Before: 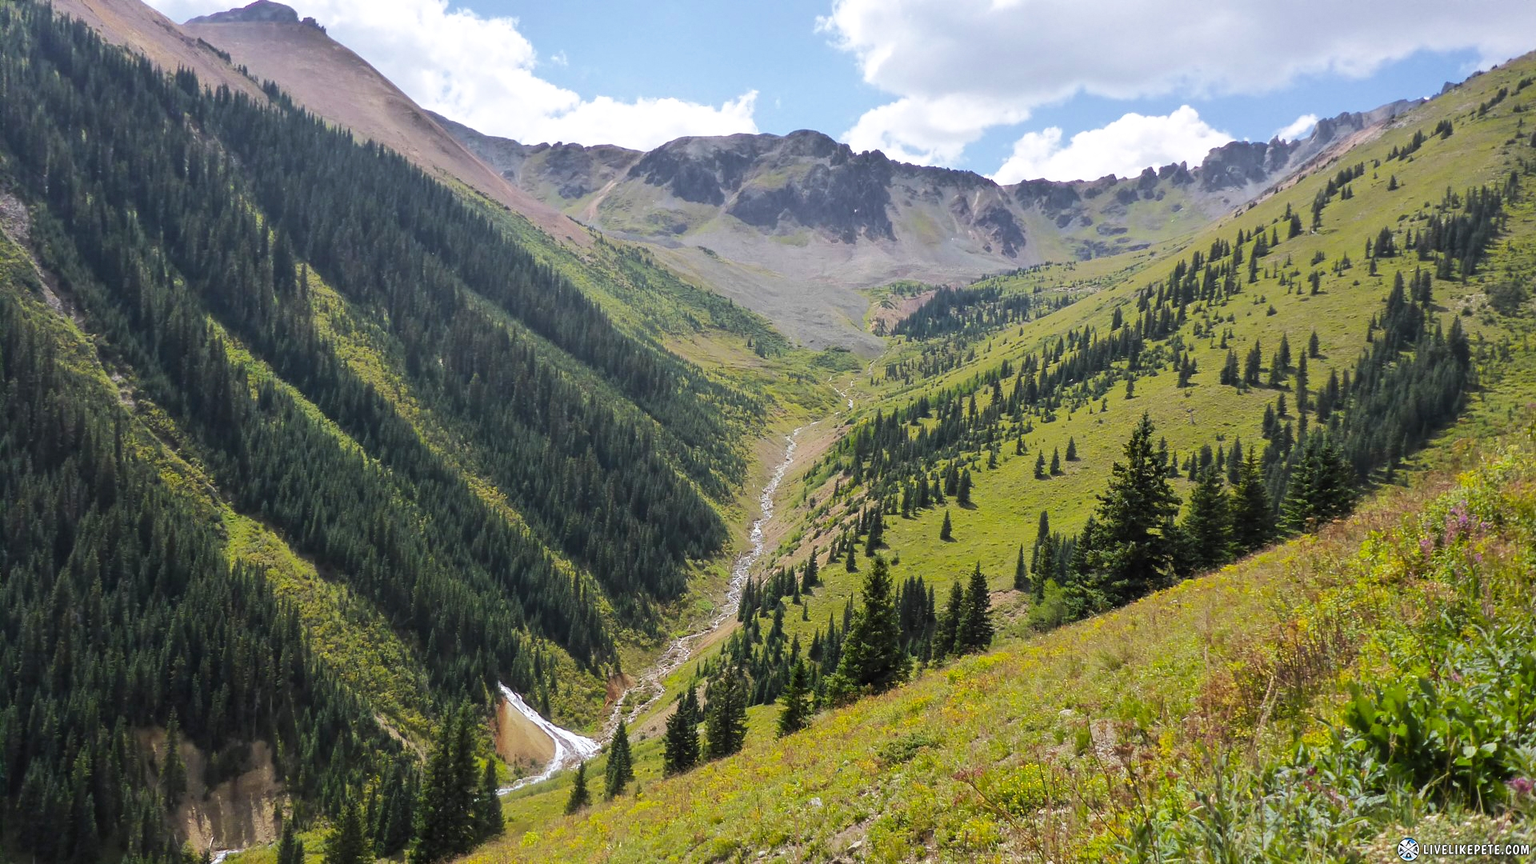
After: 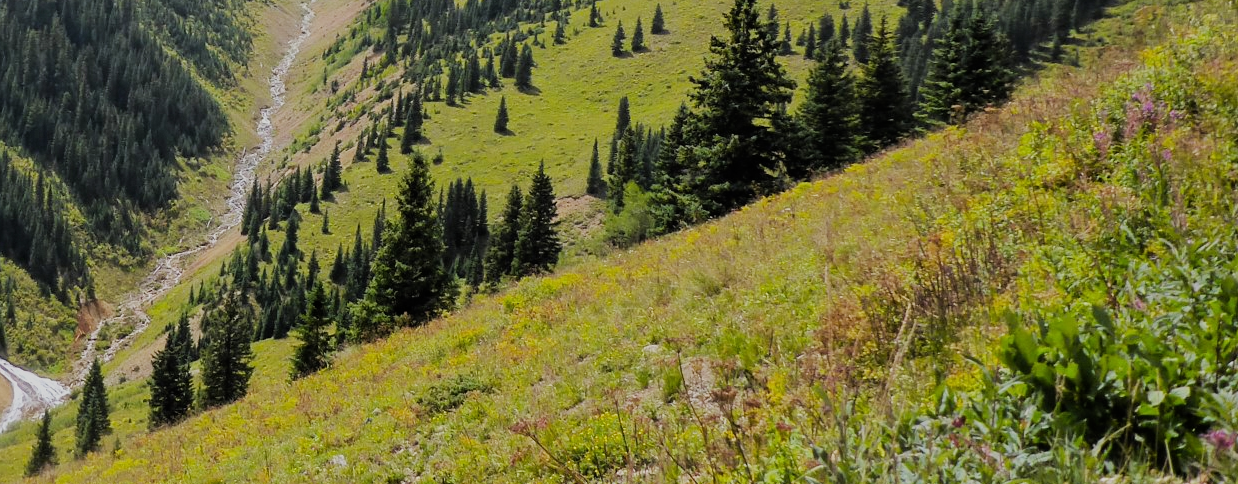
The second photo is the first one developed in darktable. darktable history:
filmic rgb: black relative exposure -7.65 EV, white relative exposure 4.56 EV, hardness 3.61
crop and rotate: left 35.509%, top 50.238%, bottom 4.934%
